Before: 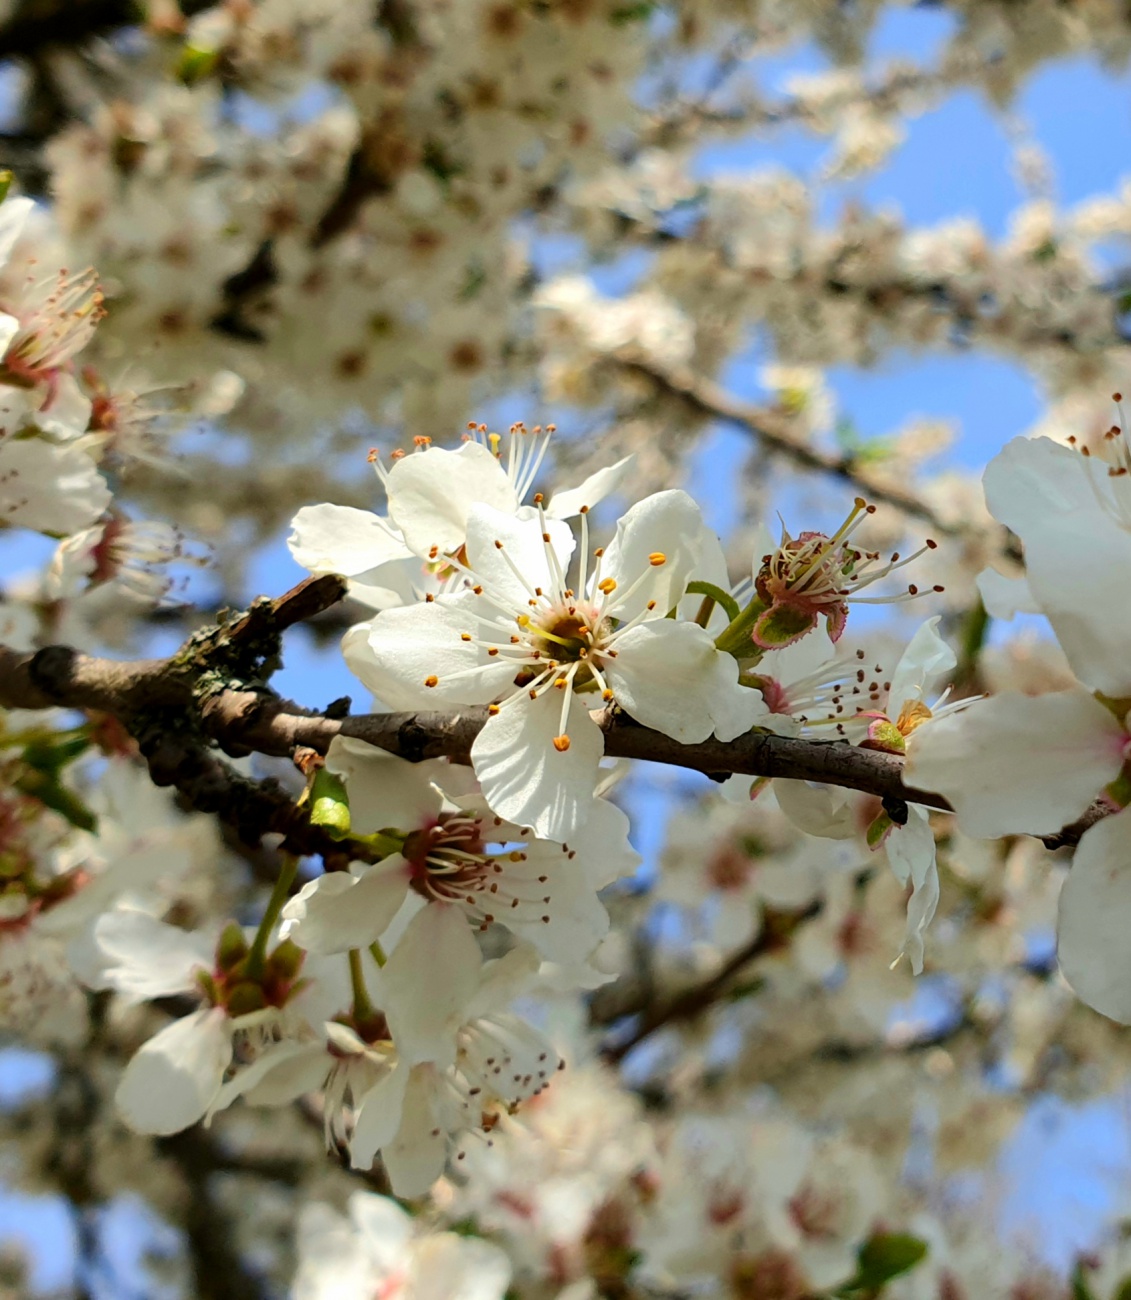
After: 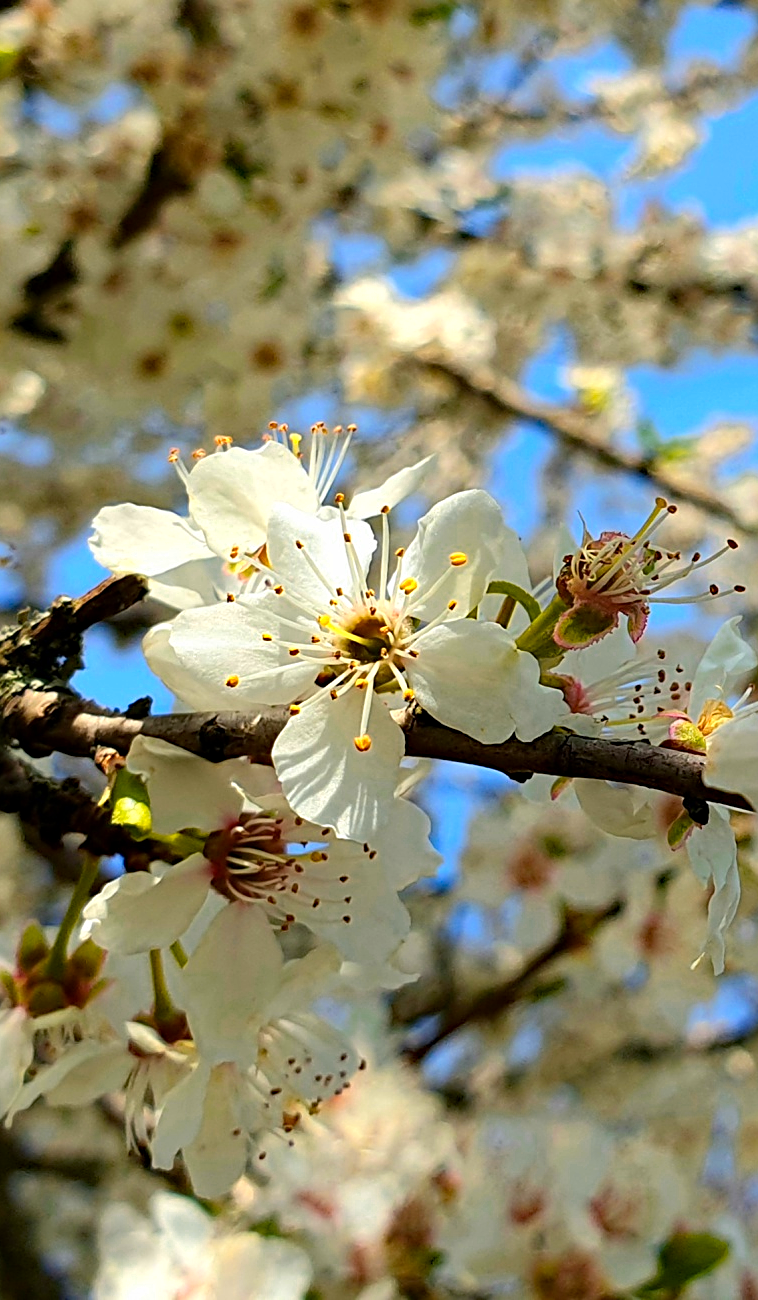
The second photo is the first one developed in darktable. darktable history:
haze removal: adaptive false
sharpen: on, module defaults
crop and rotate: left 17.677%, right 15.289%
color zones: curves: ch0 [(0.099, 0.624) (0.257, 0.596) (0.384, 0.376) (0.529, 0.492) (0.697, 0.564) (0.768, 0.532) (0.908, 0.644)]; ch1 [(0.112, 0.564) (0.254, 0.612) (0.432, 0.676) (0.592, 0.456) (0.743, 0.684) (0.888, 0.536)]; ch2 [(0.25, 0.5) (0.469, 0.36) (0.75, 0.5)]
